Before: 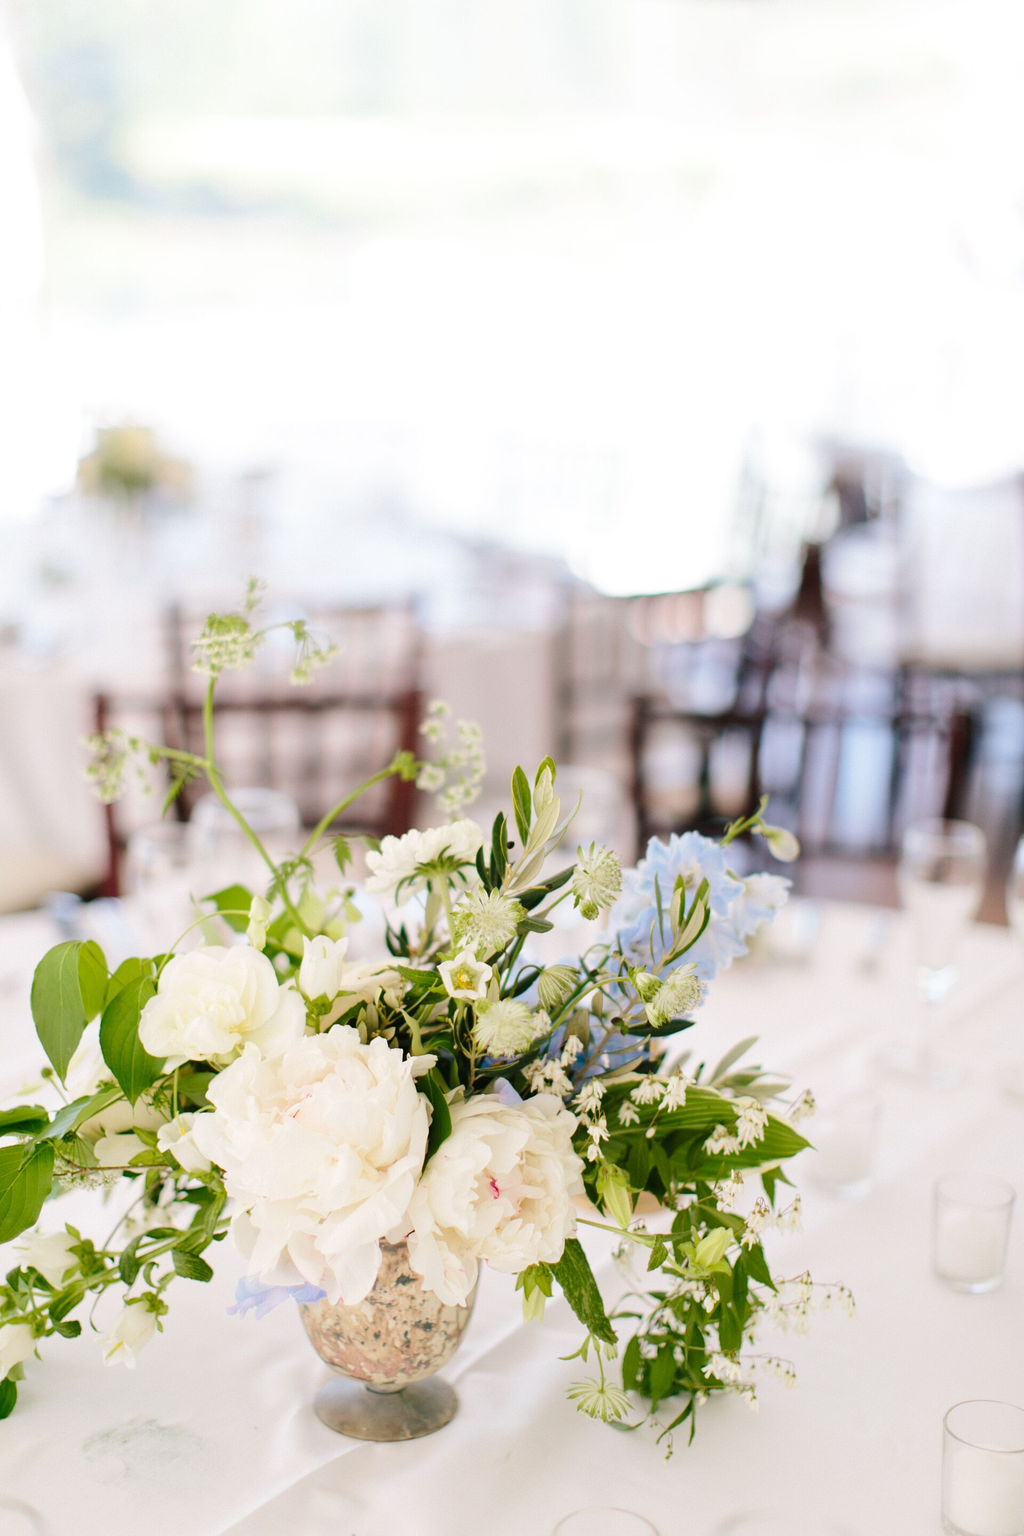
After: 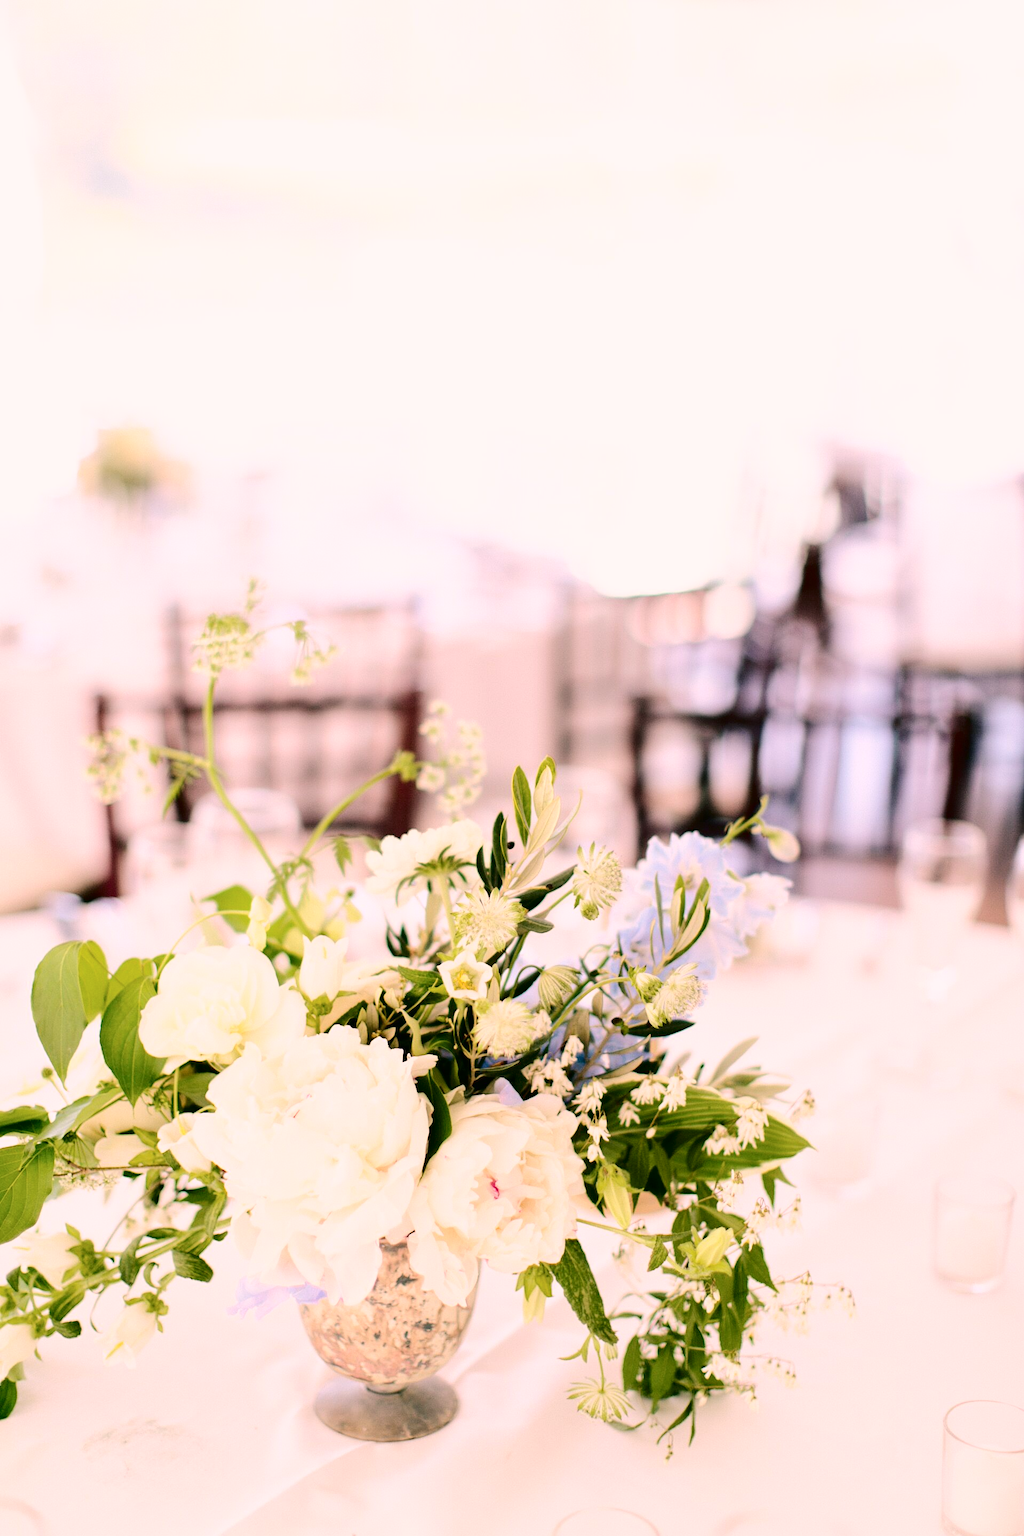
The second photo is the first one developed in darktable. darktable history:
tone curve: curves: ch0 [(0, 0) (0.003, 0.003) (0.011, 0.005) (0.025, 0.008) (0.044, 0.012) (0.069, 0.02) (0.1, 0.031) (0.136, 0.047) (0.177, 0.088) (0.224, 0.141) (0.277, 0.222) (0.335, 0.32) (0.399, 0.422) (0.468, 0.523) (0.543, 0.623) (0.623, 0.716) (0.709, 0.796) (0.801, 0.88) (0.898, 0.958) (1, 1)], color space Lab, independent channels, preserve colors none
color correction: highlights a* 12.1, highlights b* 5.36
